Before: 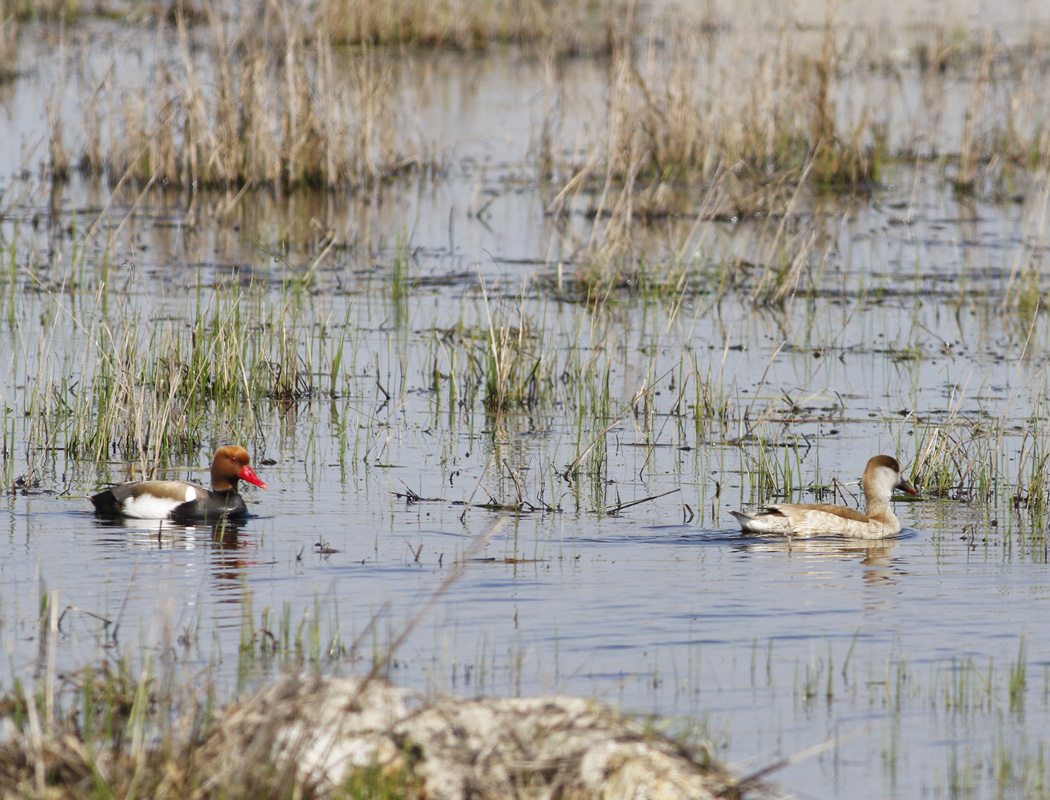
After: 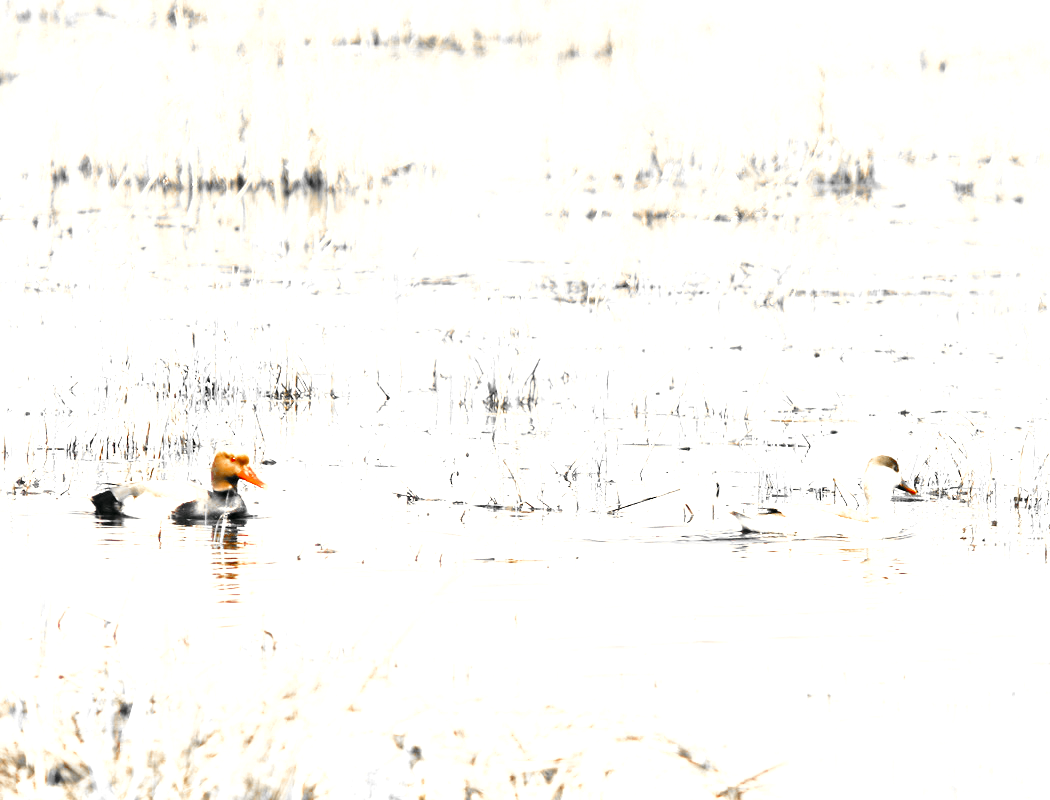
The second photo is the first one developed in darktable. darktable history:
color correction: highlights a* 5.62, highlights b* 33.57, shadows a* -25.86, shadows b* 4.02
color zones: curves: ch0 [(0, 0.497) (0.096, 0.361) (0.221, 0.538) (0.429, 0.5) (0.571, 0.5) (0.714, 0.5) (0.857, 0.5) (1, 0.497)]; ch1 [(0, 0.5) (0.143, 0.5) (0.257, -0.002) (0.429, 0.04) (0.571, -0.001) (0.714, -0.015) (0.857, 0.024) (1, 0.5)]
exposure: black level correction 0.001, exposure 1.822 EV, compensate exposure bias true, compensate highlight preservation false
base curve: curves: ch0 [(0, 0) (0.028, 0.03) (0.121, 0.232) (0.46, 0.748) (0.859, 0.968) (1, 1)], preserve colors none
